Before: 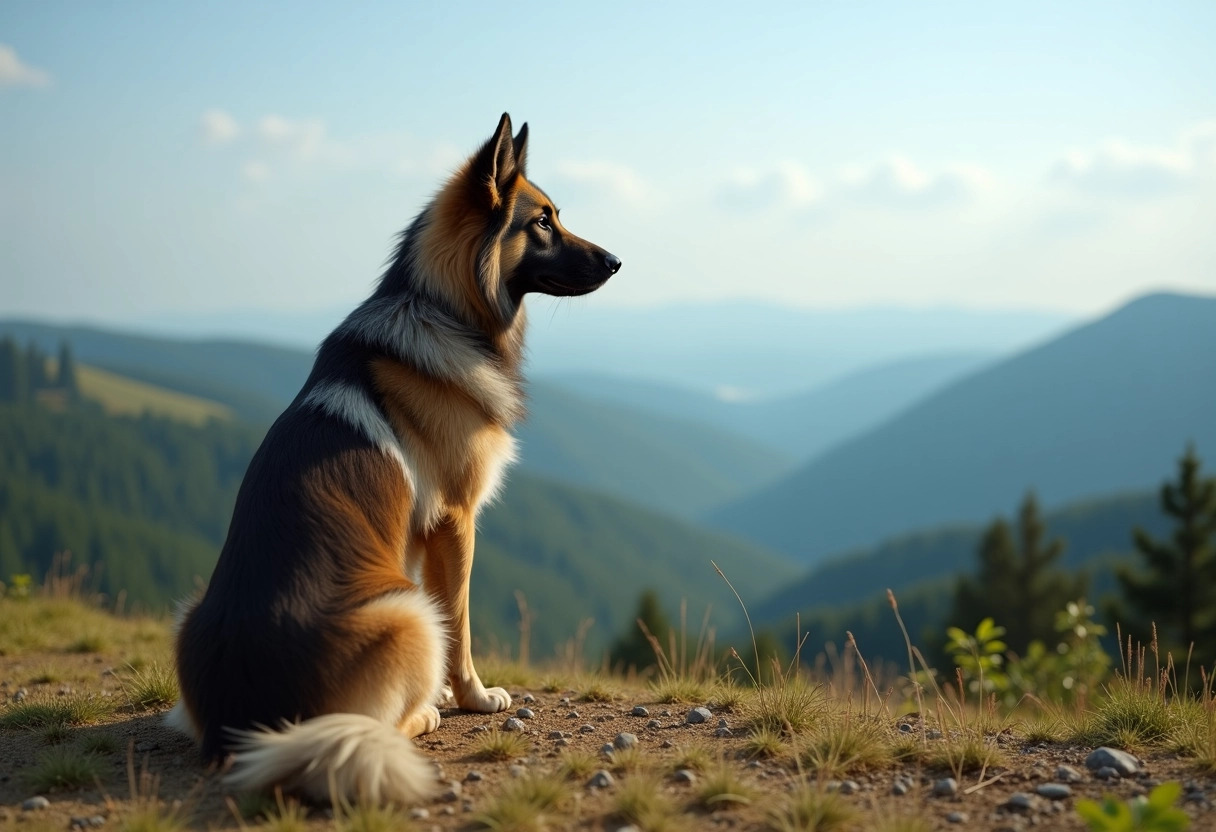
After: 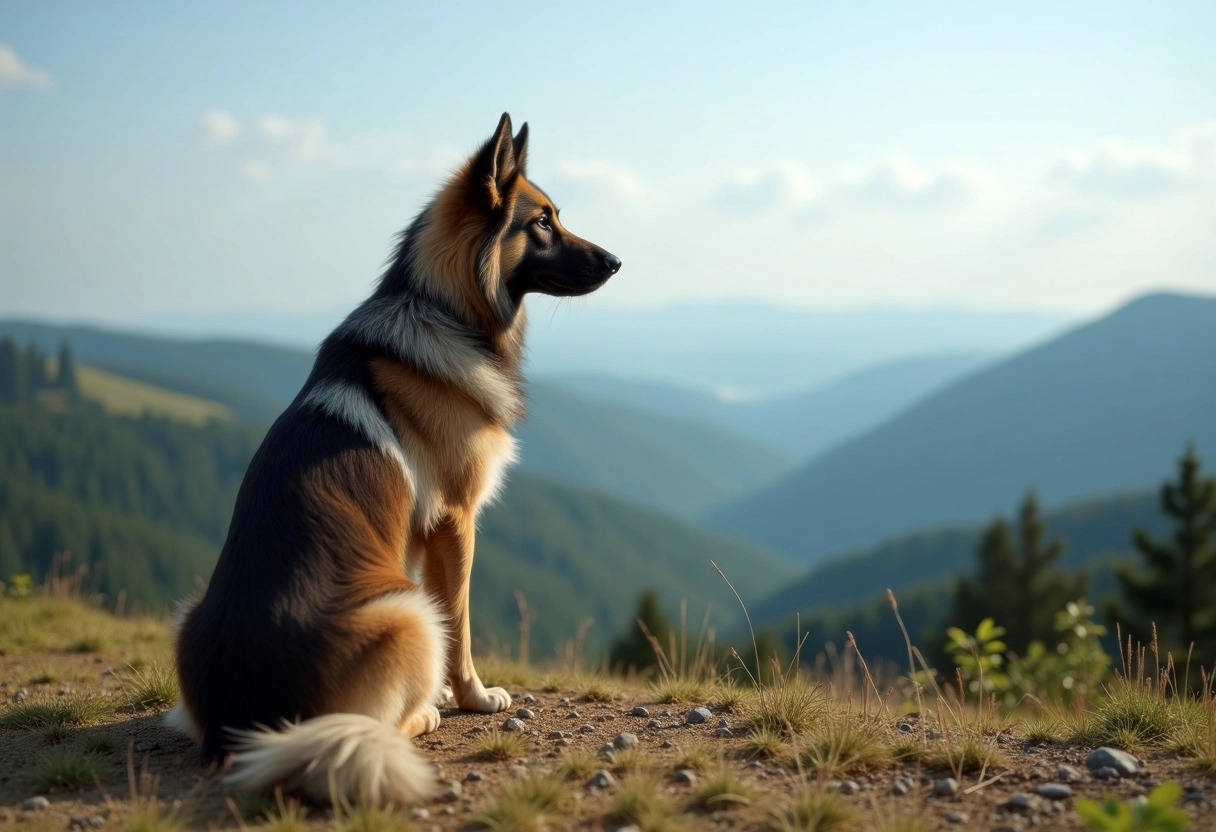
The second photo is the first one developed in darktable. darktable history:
local contrast: mode bilateral grid, contrast 20, coarseness 50, detail 120%, midtone range 0.2
soften: size 10%, saturation 50%, brightness 0.2 EV, mix 10%
